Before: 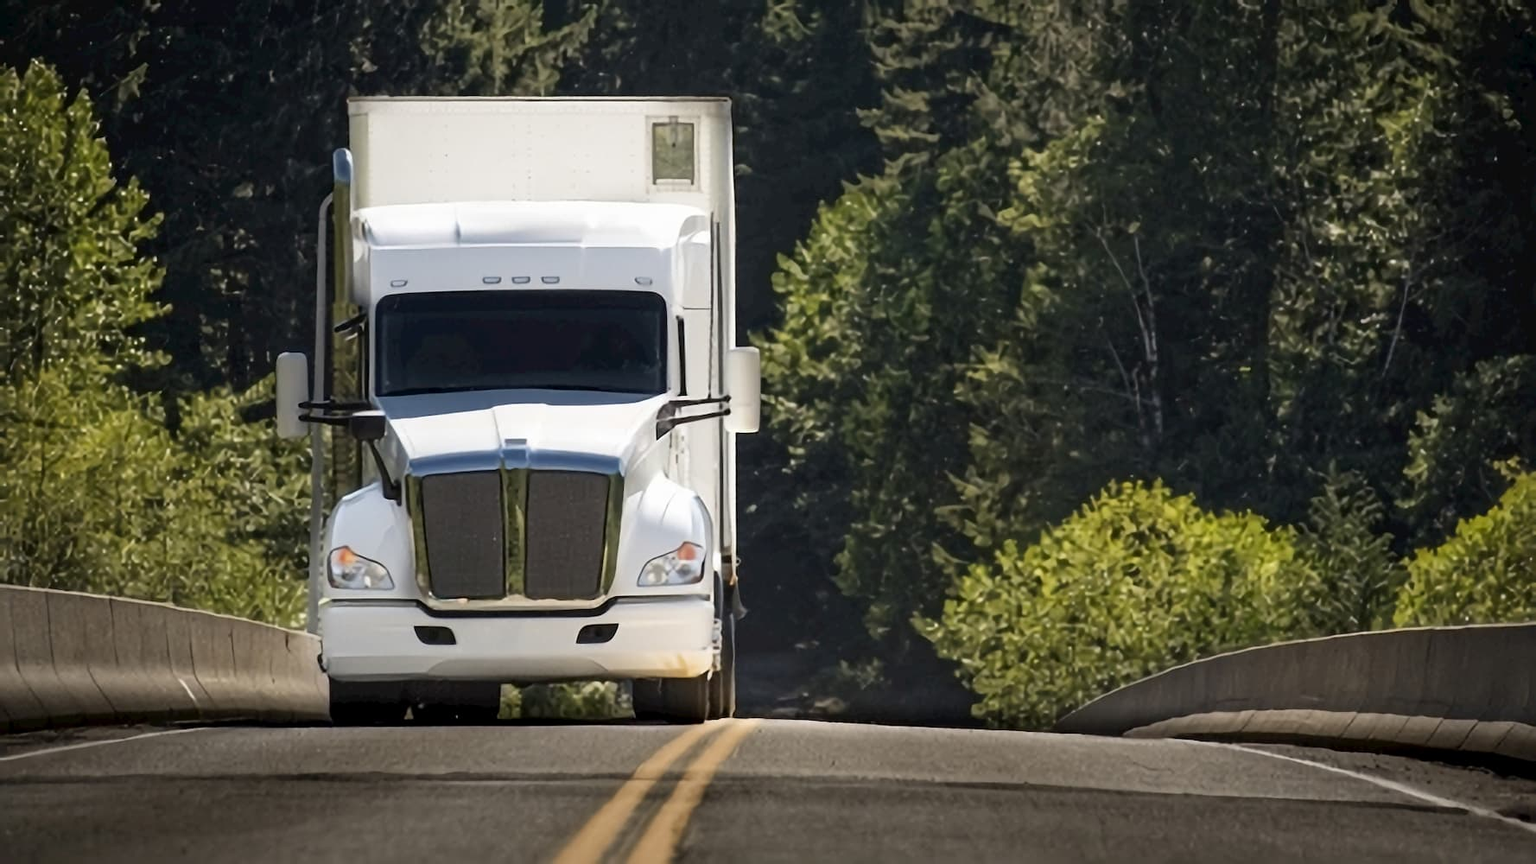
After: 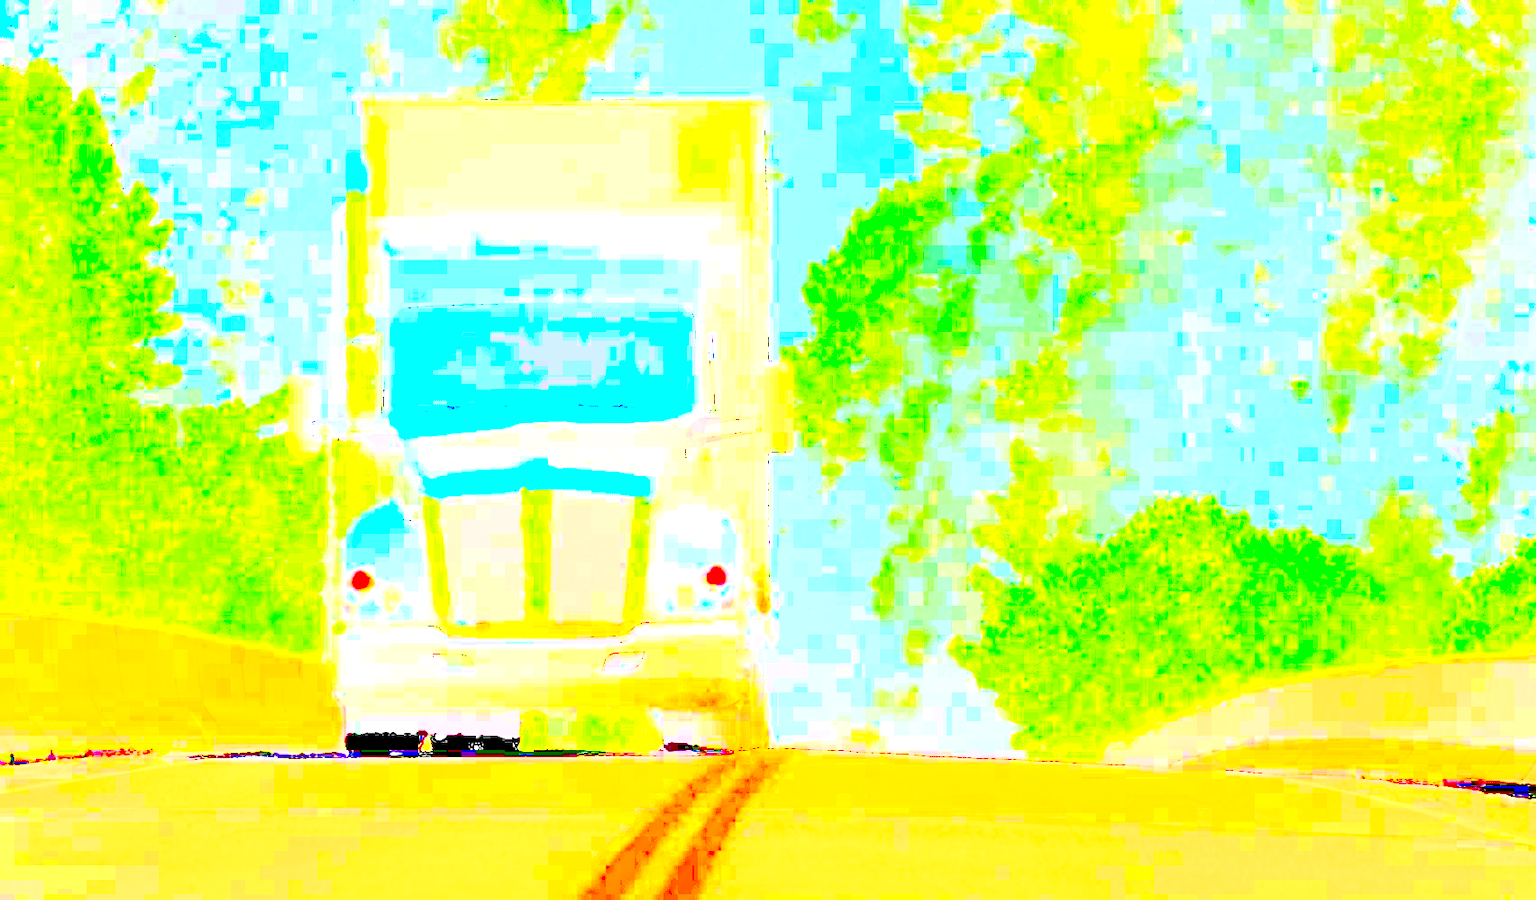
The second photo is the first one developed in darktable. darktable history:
crop: right 4.126%, bottom 0.031%
contrast brightness saturation: contrast 1, brightness 1, saturation 1
exposure: exposure 8 EV, compensate highlight preservation false
